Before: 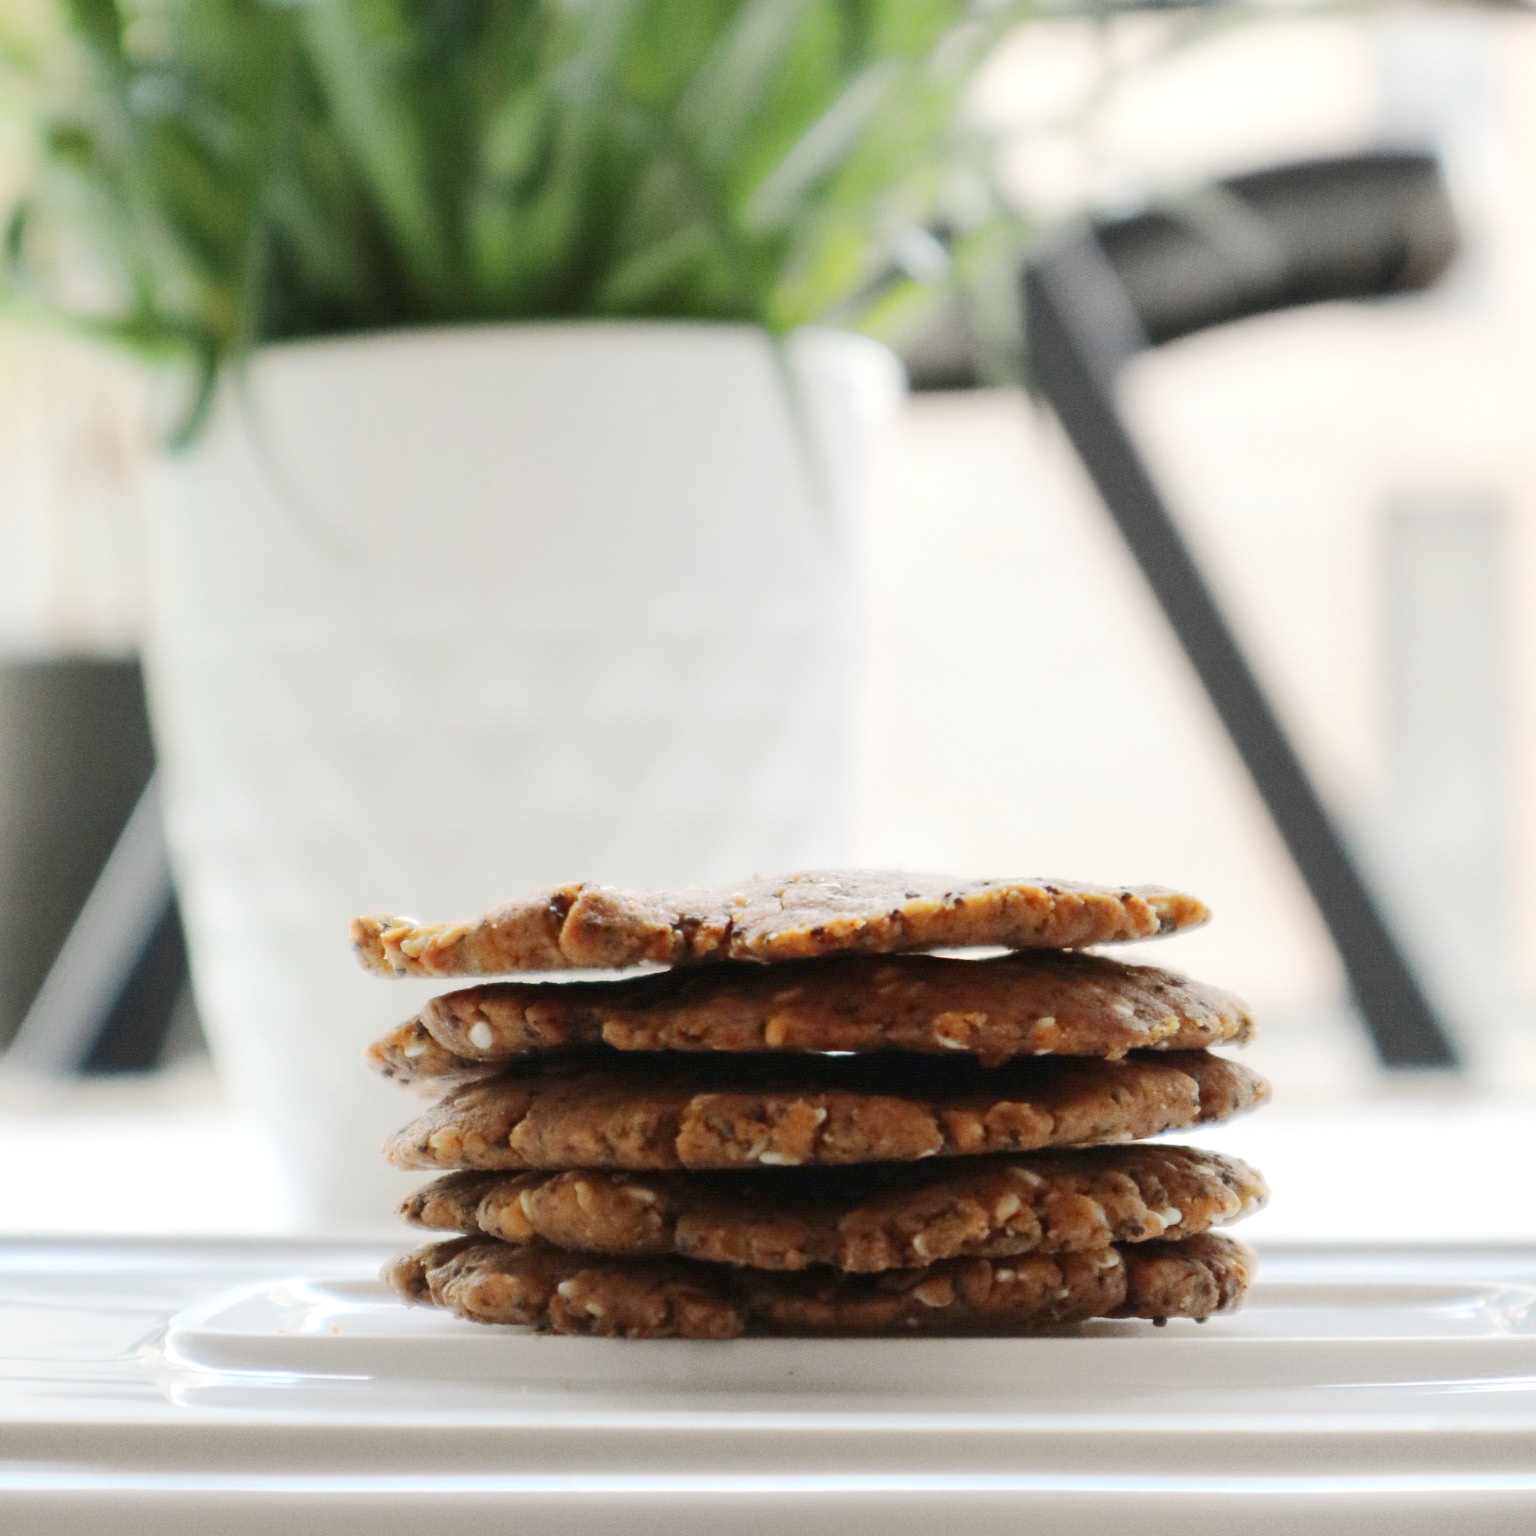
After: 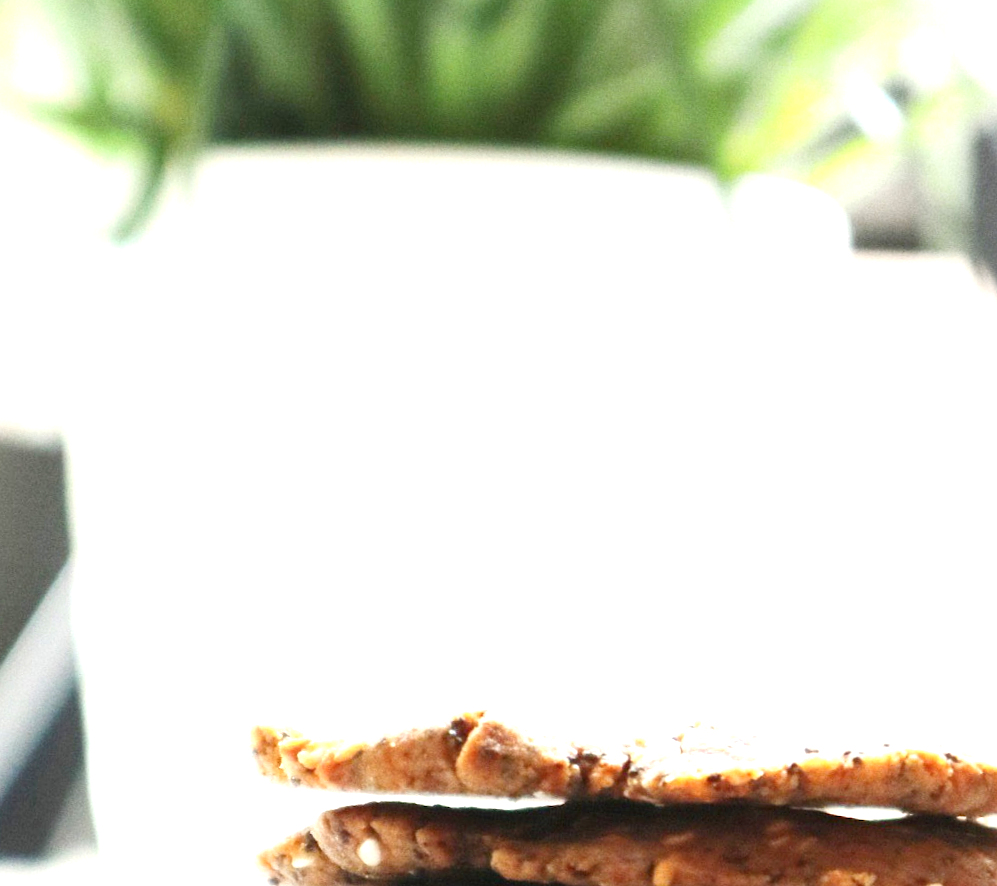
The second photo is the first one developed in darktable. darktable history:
exposure: black level correction 0, exposure 1.1 EV, compensate exposure bias true, compensate highlight preservation false
crop and rotate: angle -4.99°, left 2.122%, top 6.945%, right 27.566%, bottom 30.519%
